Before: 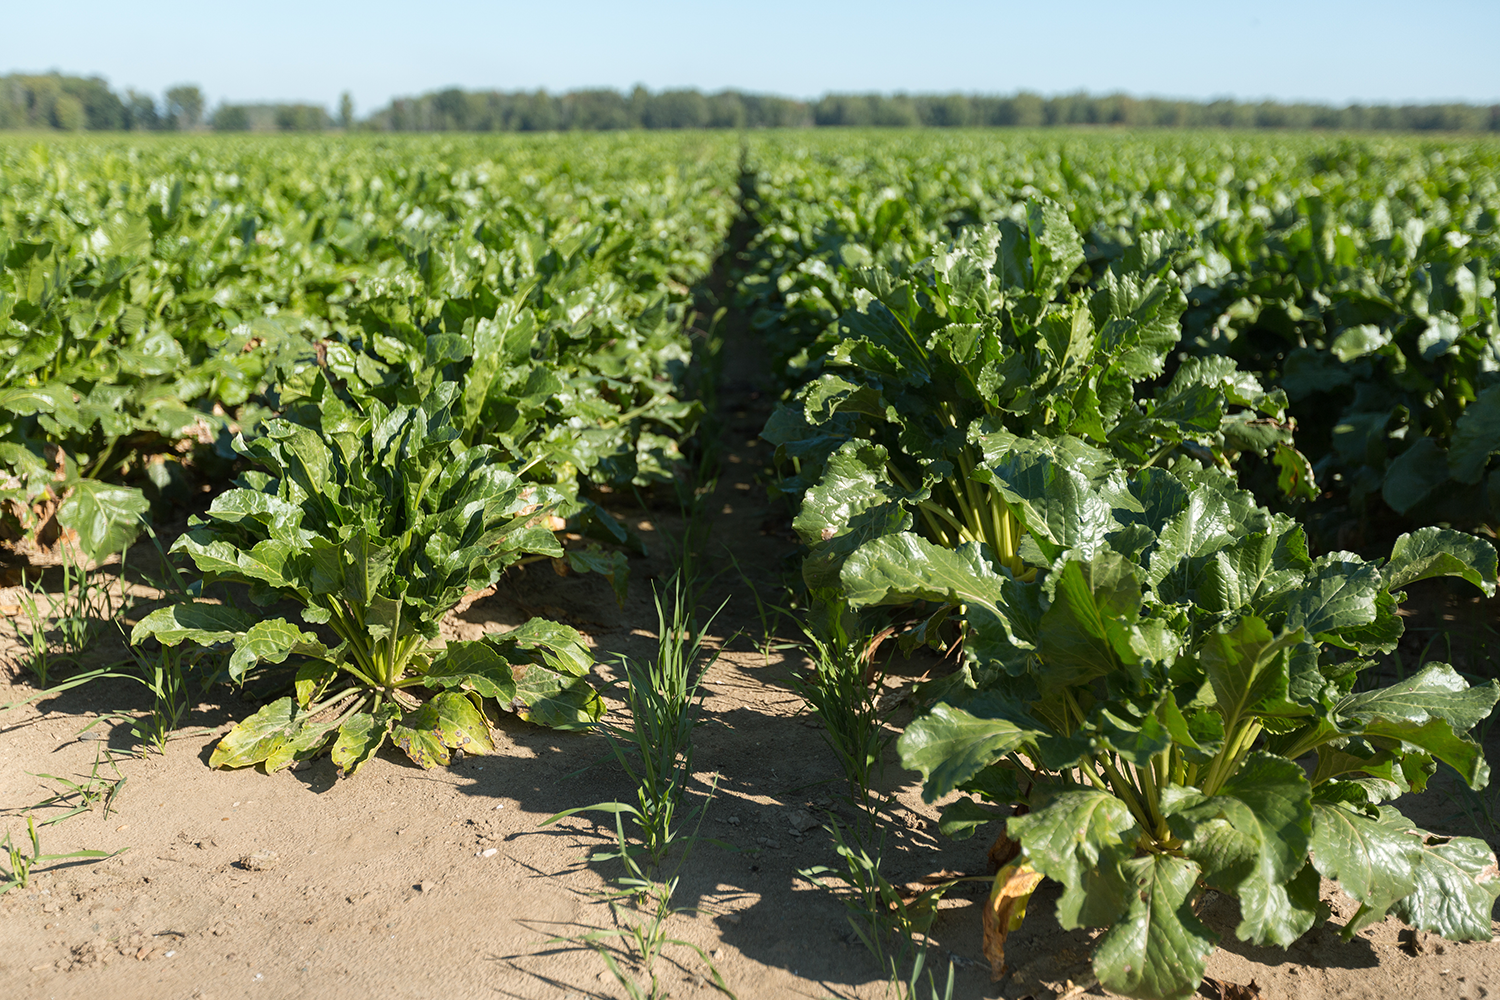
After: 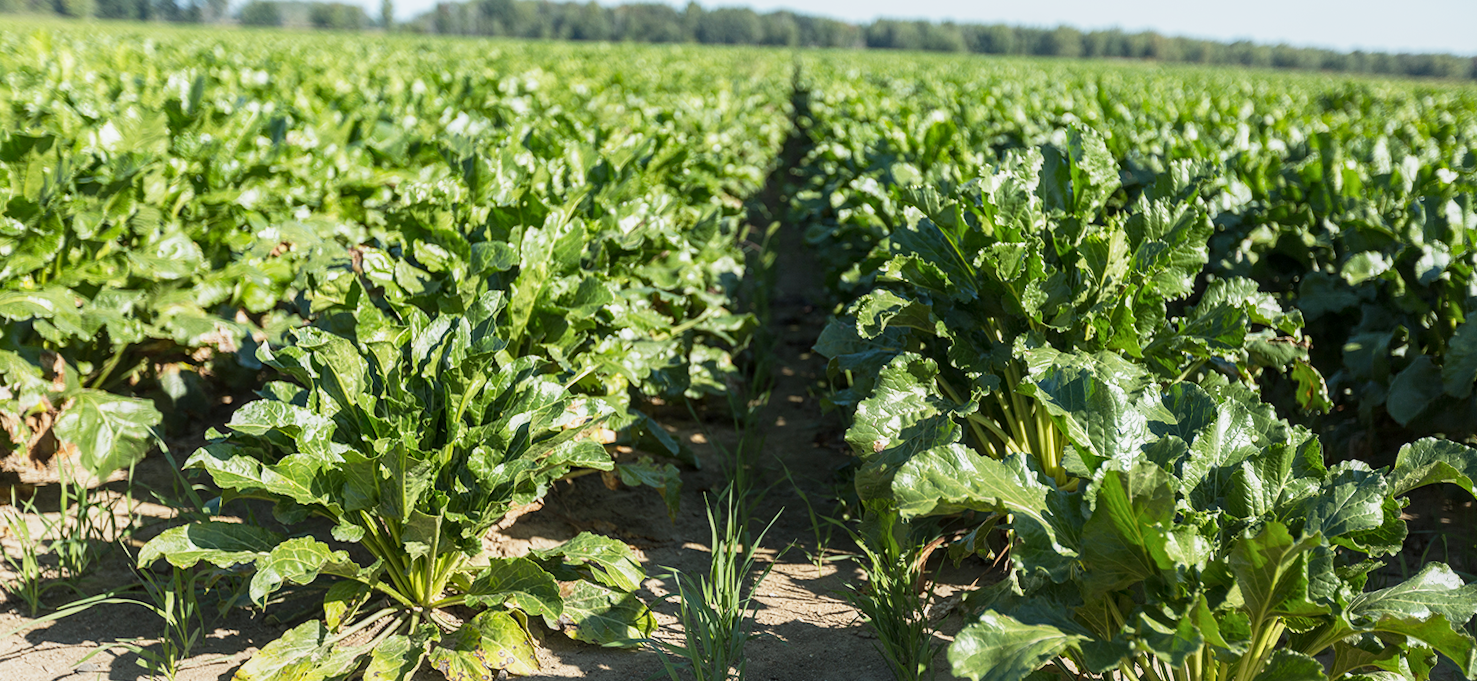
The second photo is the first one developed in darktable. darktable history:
crop: top 3.857%, bottom 21.132%
white balance: red 0.983, blue 1.036
base curve: curves: ch0 [(0, 0) (0.088, 0.125) (0.176, 0.251) (0.354, 0.501) (0.613, 0.749) (1, 0.877)], preserve colors none
rotate and perspective: rotation -0.013°, lens shift (vertical) -0.027, lens shift (horizontal) 0.178, crop left 0.016, crop right 0.989, crop top 0.082, crop bottom 0.918
local contrast: on, module defaults
